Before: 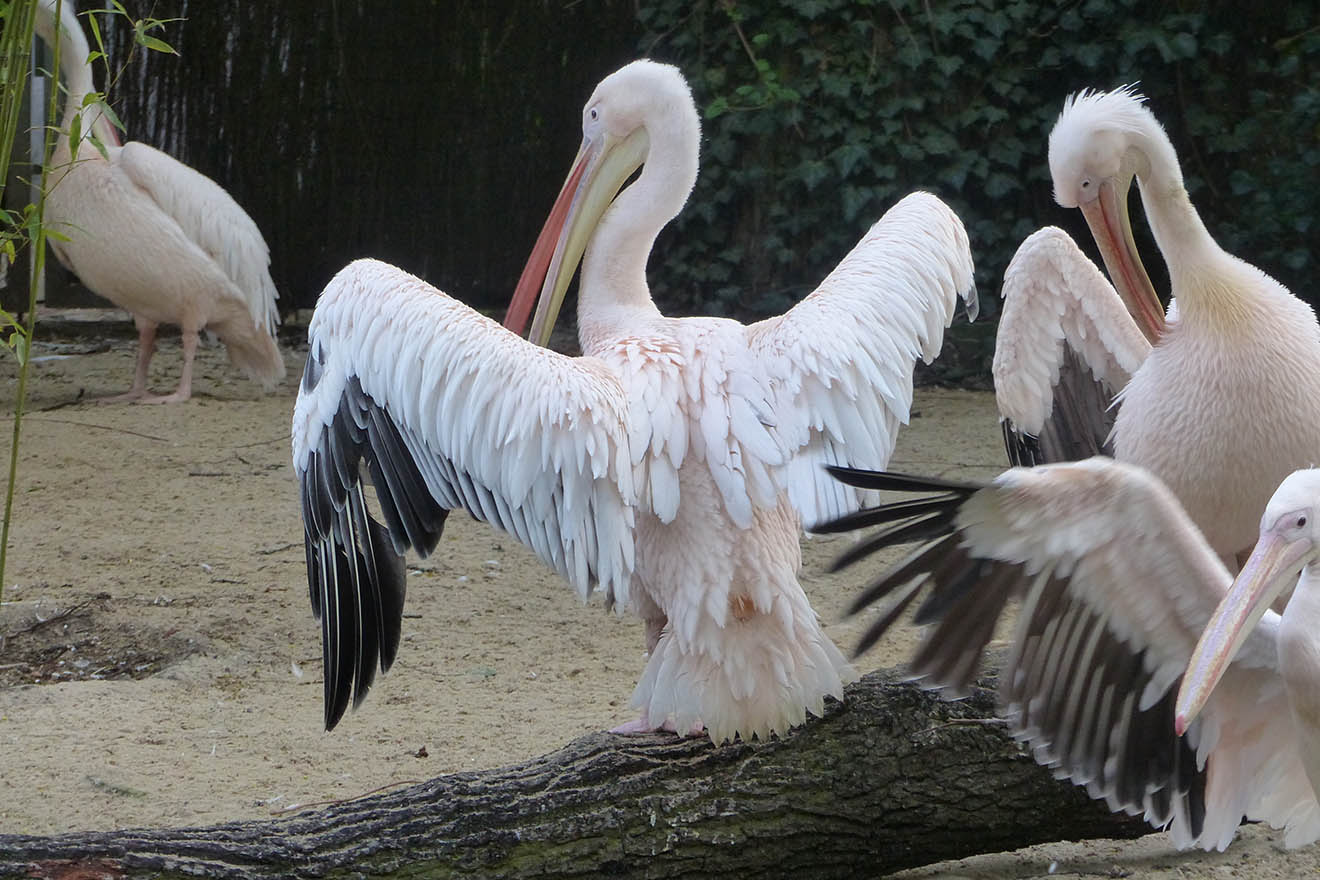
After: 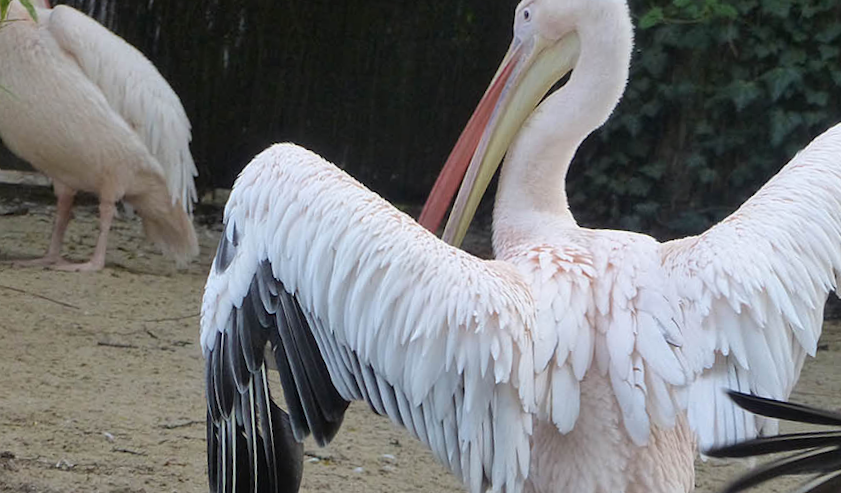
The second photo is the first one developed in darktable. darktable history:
crop and rotate: angle -4.99°, left 2.122%, top 6.945%, right 27.566%, bottom 30.519%
rotate and perspective: lens shift (vertical) 0.048, lens shift (horizontal) -0.024, automatic cropping off
